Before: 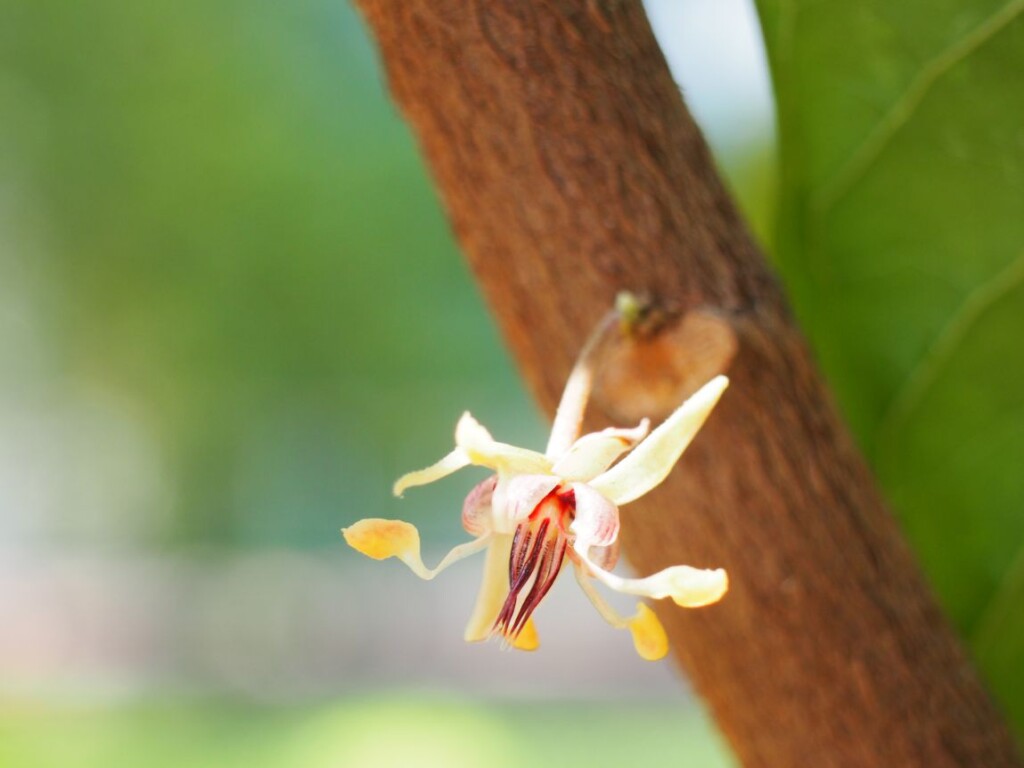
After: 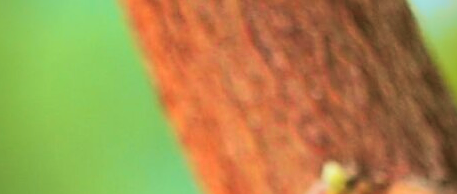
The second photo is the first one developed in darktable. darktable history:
tone equalizer: -8 EV -0.776 EV, -7 EV -0.717 EV, -6 EV -0.58 EV, -5 EV -0.424 EV, -3 EV 0.379 EV, -2 EV 0.6 EV, -1 EV 0.683 EV, +0 EV 0.762 EV
velvia: on, module defaults
sharpen: on, module defaults
vignetting: fall-off radius 61.14%, brightness -0.558, saturation 0.001
tone curve: curves: ch0 [(0, 0.11) (0.181, 0.223) (0.405, 0.46) (0.456, 0.528) (0.634, 0.728) (0.877, 0.89) (0.984, 0.935)]; ch1 [(0, 0.052) (0.443, 0.43) (0.492, 0.485) (0.566, 0.579) (0.595, 0.625) (0.608, 0.654) (0.65, 0.708) (1, 0.961)]; ch2 [(0, 0) (0.33, 0.301) (0.421, 0.443) (0.447, 0.489) (0.495, 0.492) (0.537, 0.57) (0.586, 0.591) (0.663, 0.686) (1, 1)], color space Lab, independent channels, preserve colors none
crop: left 28.642%, top 16.816%, right 26.714%, bottom 57.844%
